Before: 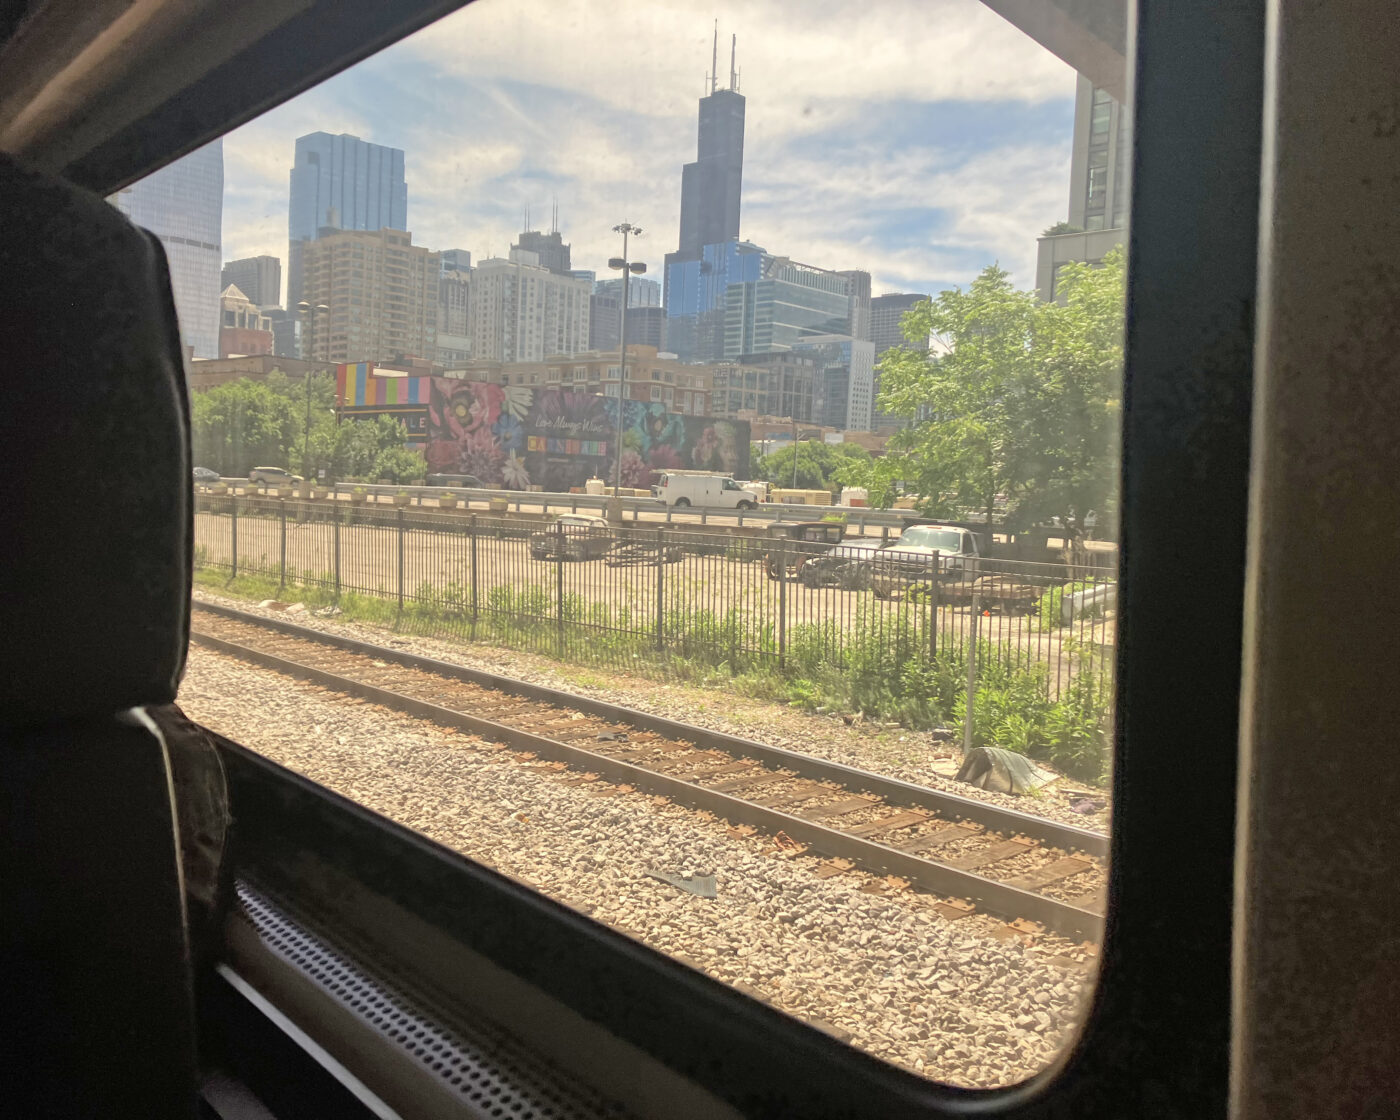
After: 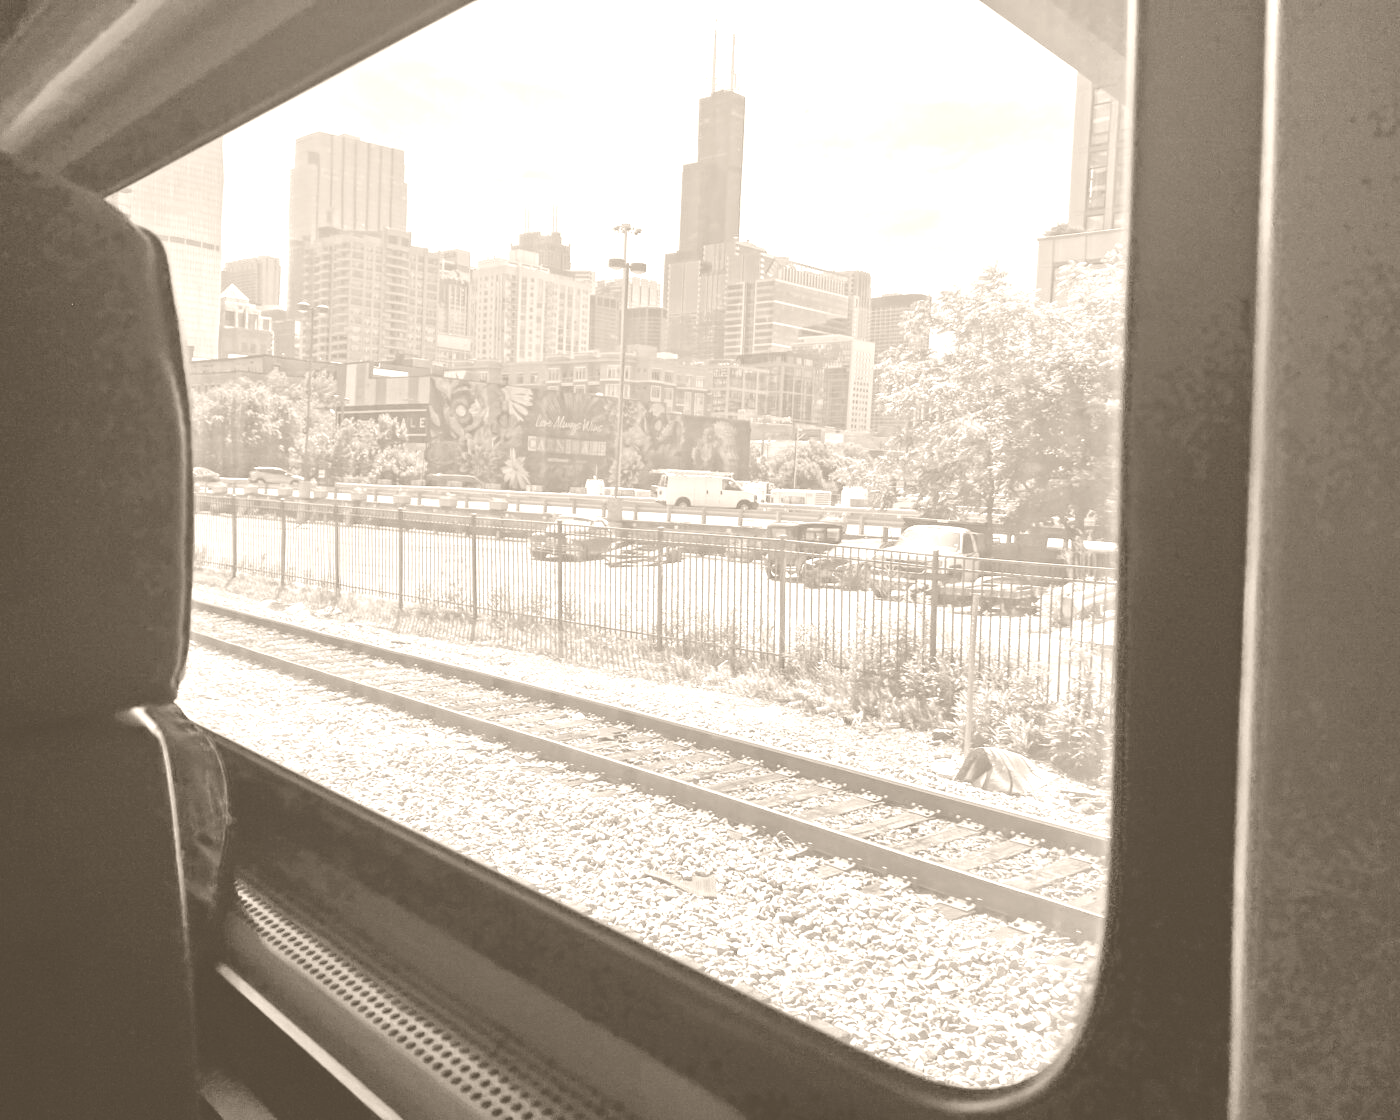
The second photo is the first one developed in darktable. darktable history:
color balance rgb: perceptual saturation grading › global saturation 20%, perceptual saturation grading › highlights -25%, perceptual saturation grading › shadows 50%
colorize: hue 34.49°, saturation 35.33%, source mix 100%, version 1
